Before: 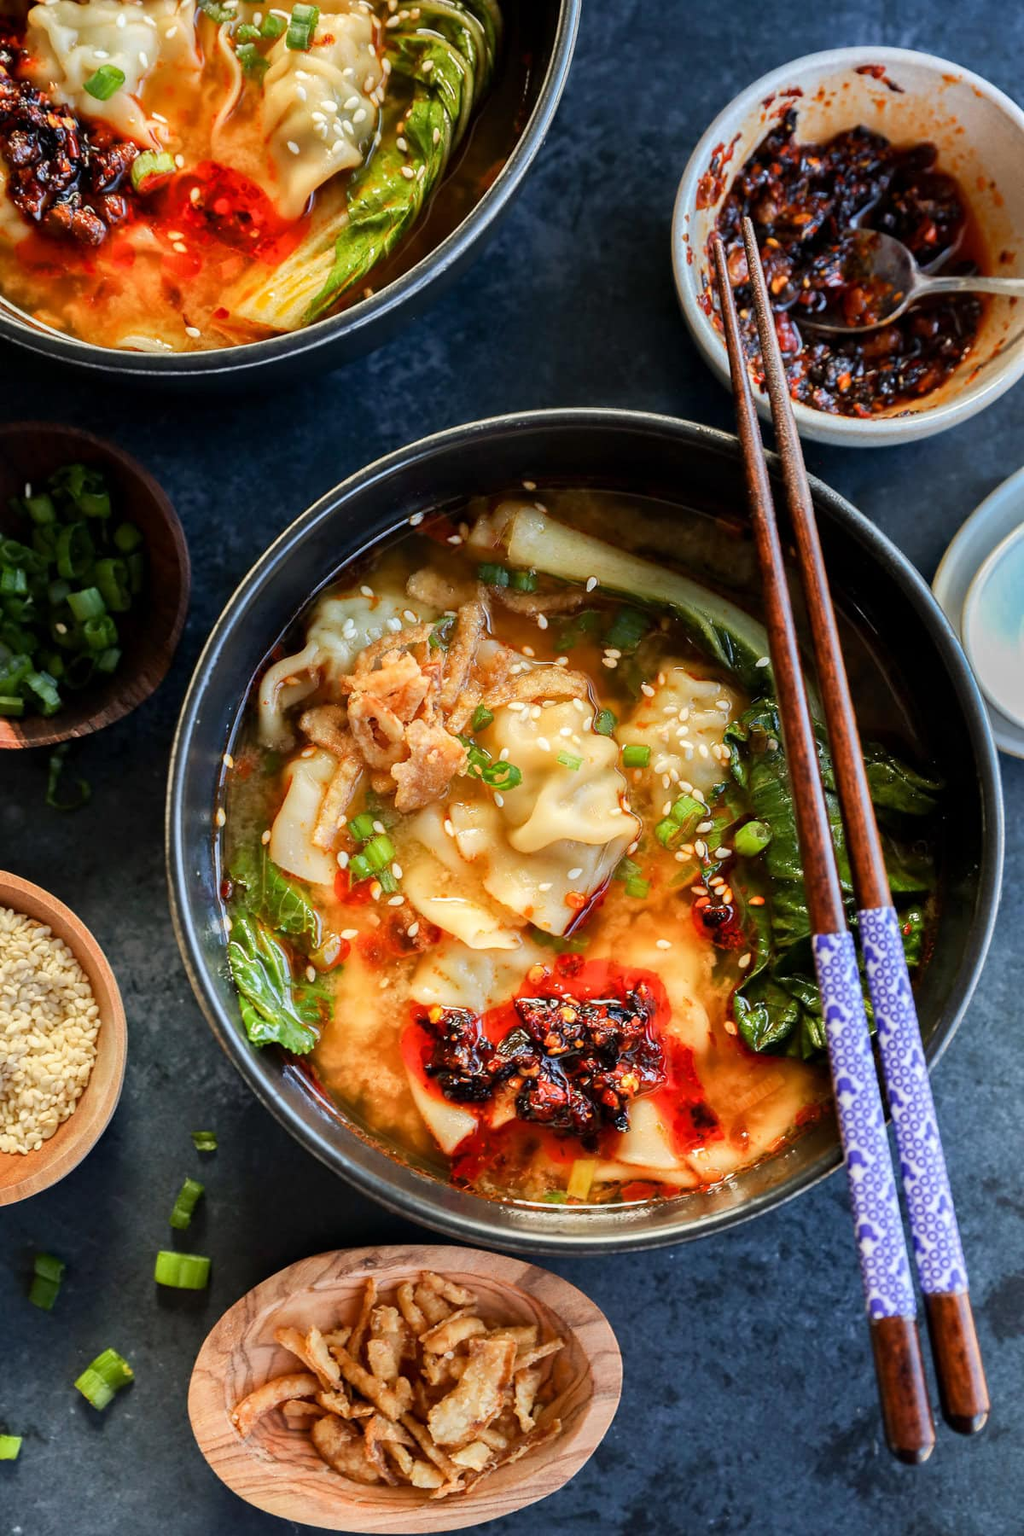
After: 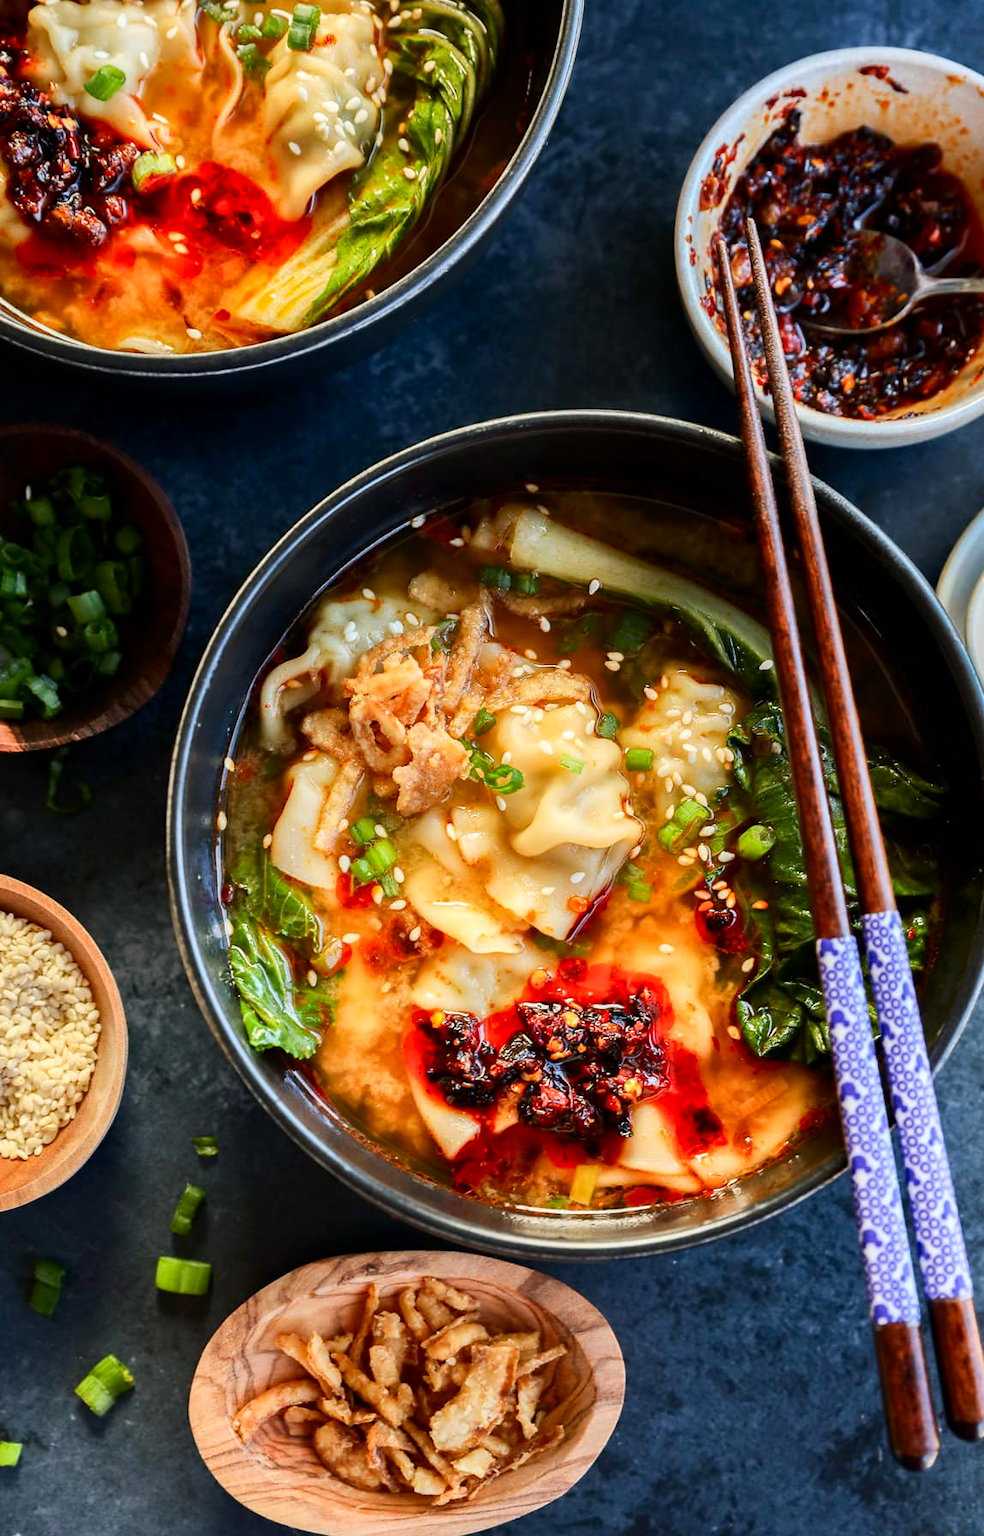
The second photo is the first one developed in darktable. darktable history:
contrast brightness saturation: contrast 0.152, brightness -0.01, saturation 0.104
crop: right 4.326%, bottom 0.047%
